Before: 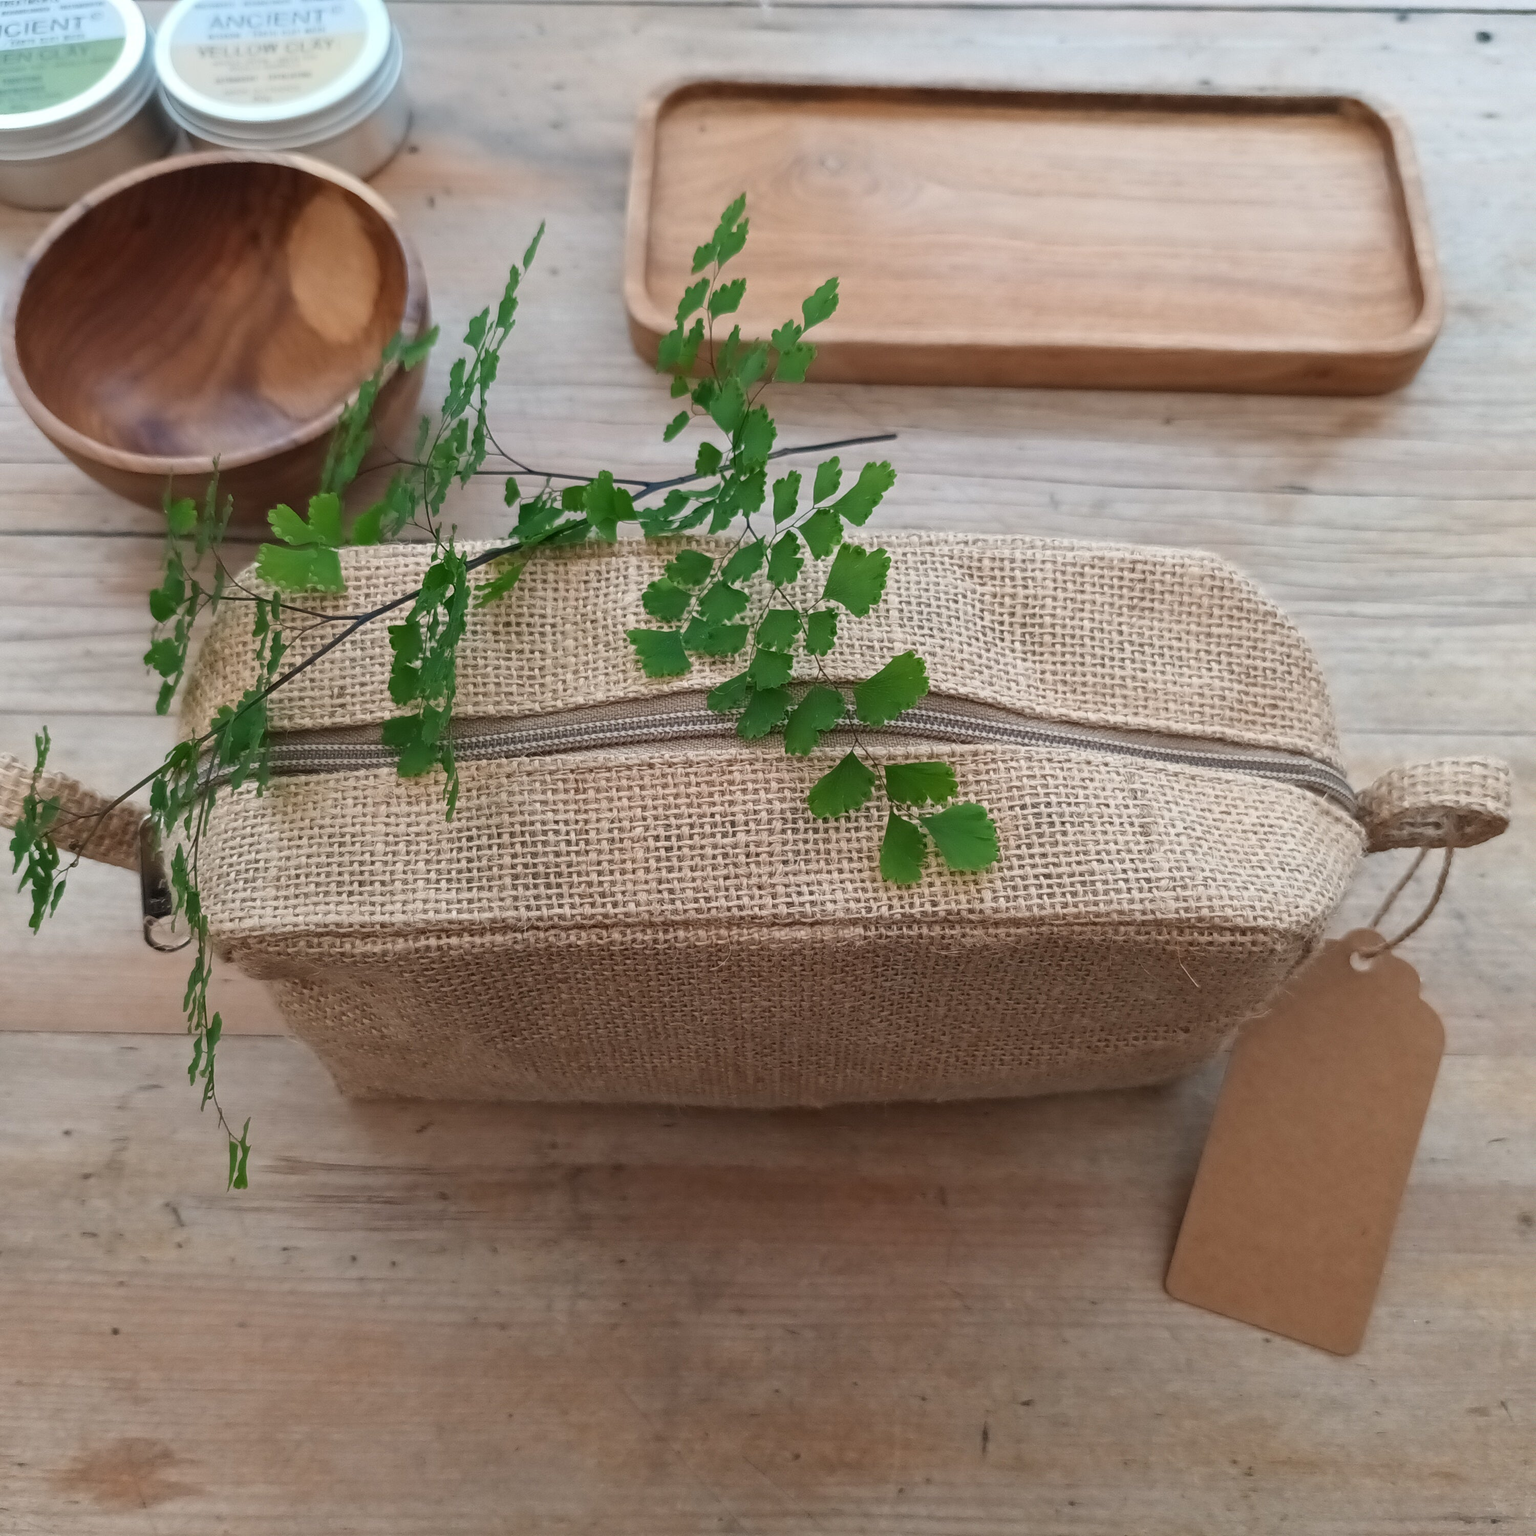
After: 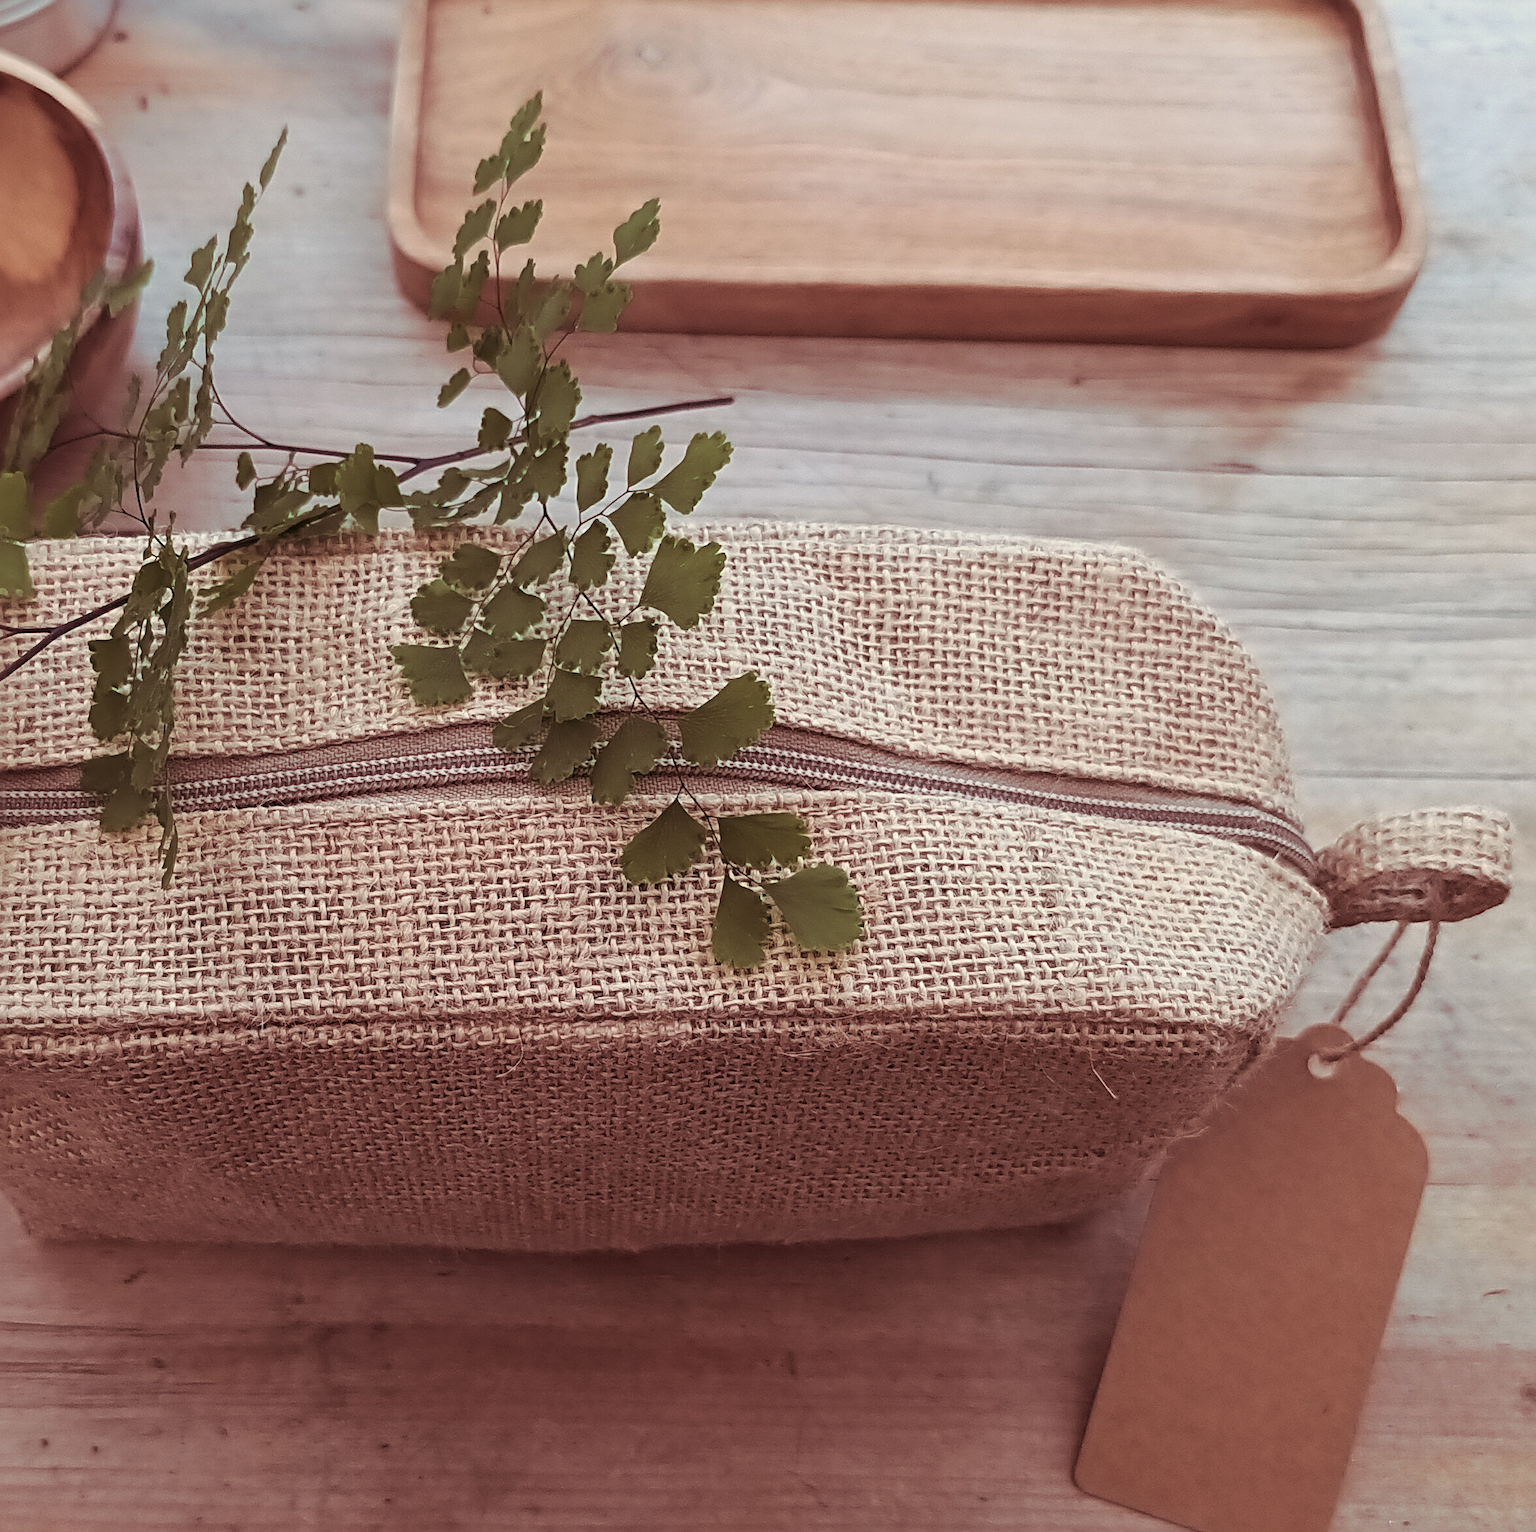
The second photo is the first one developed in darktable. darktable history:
split-toning: on, module defaults
crop and rotate: left 20.74%, top 7.912%, right 0.375%, bottom 13.378%
sharpen: radius 4
